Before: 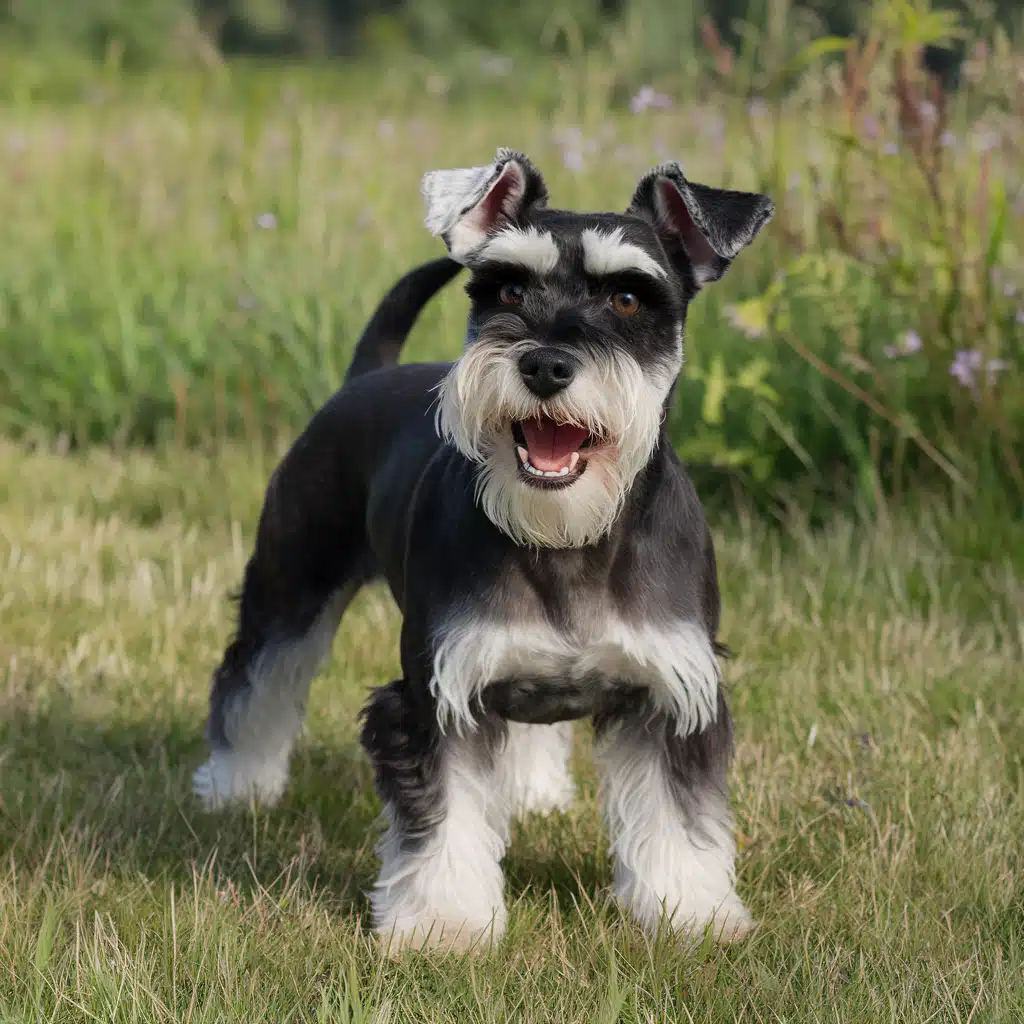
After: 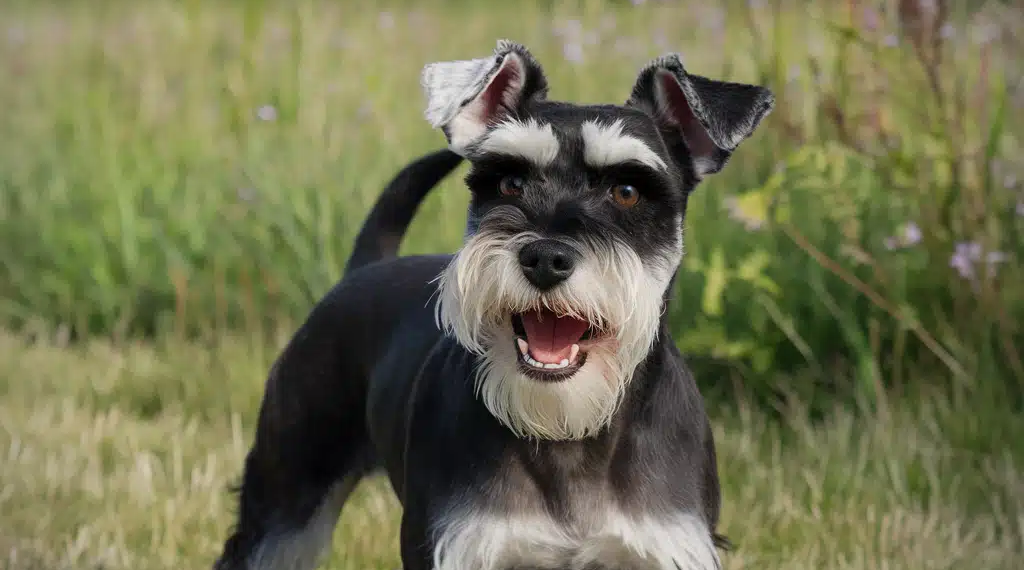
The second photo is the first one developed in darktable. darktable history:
vignetting: fall-off radius 64.26%
crop and rotate: top 10.565%, bottom 33.754%
